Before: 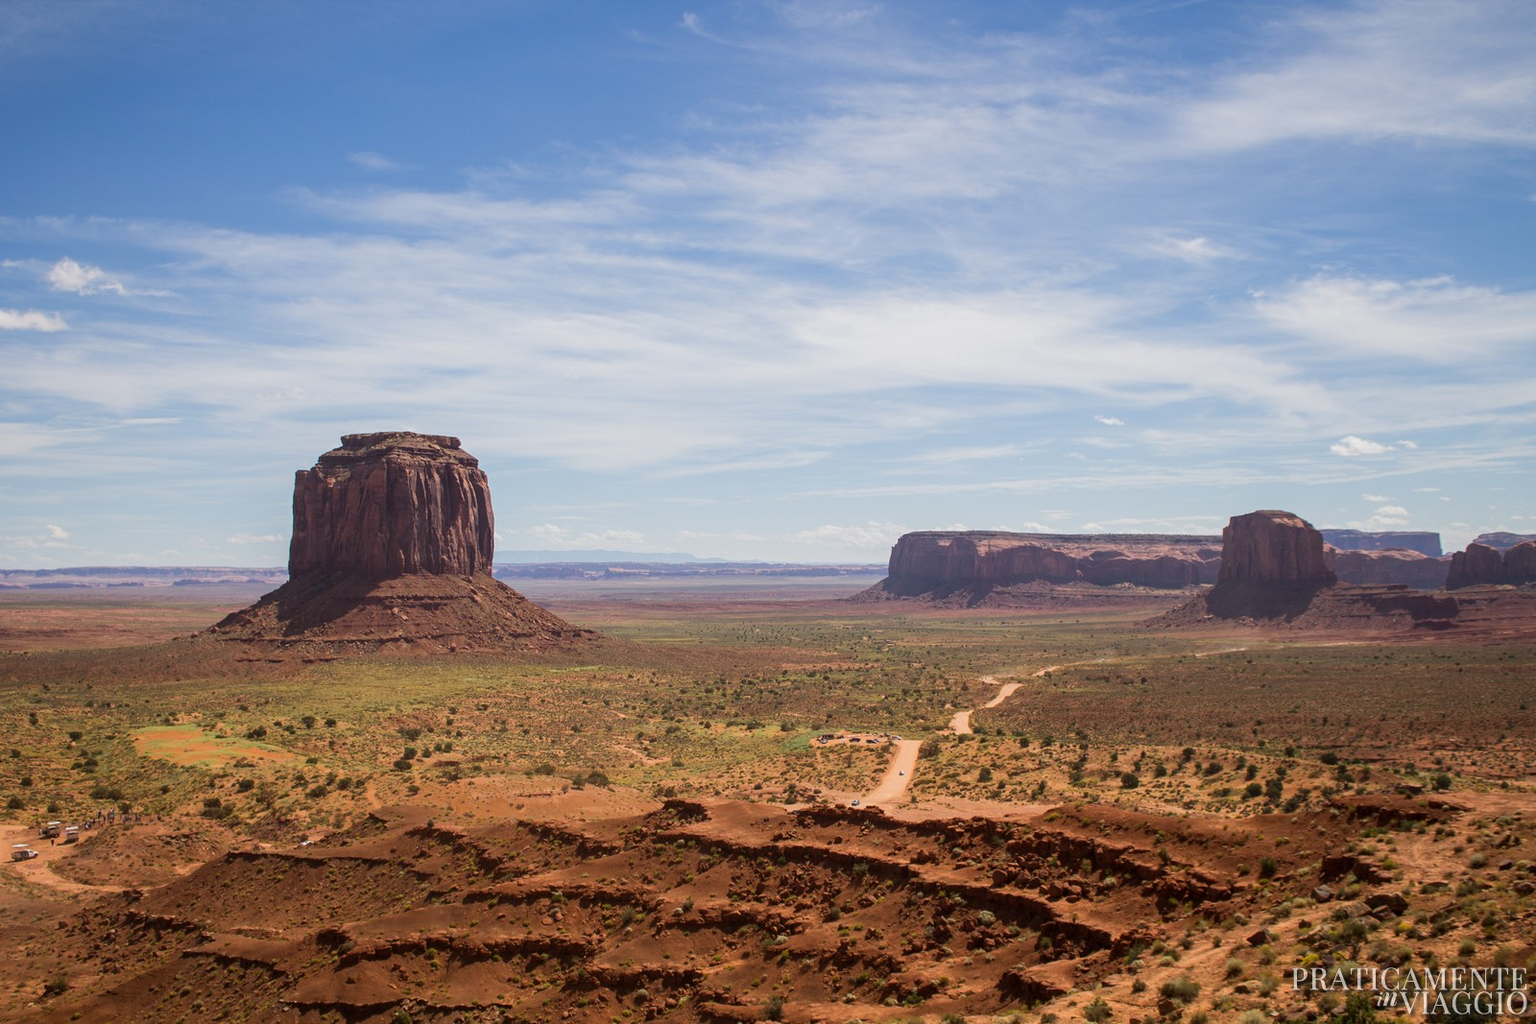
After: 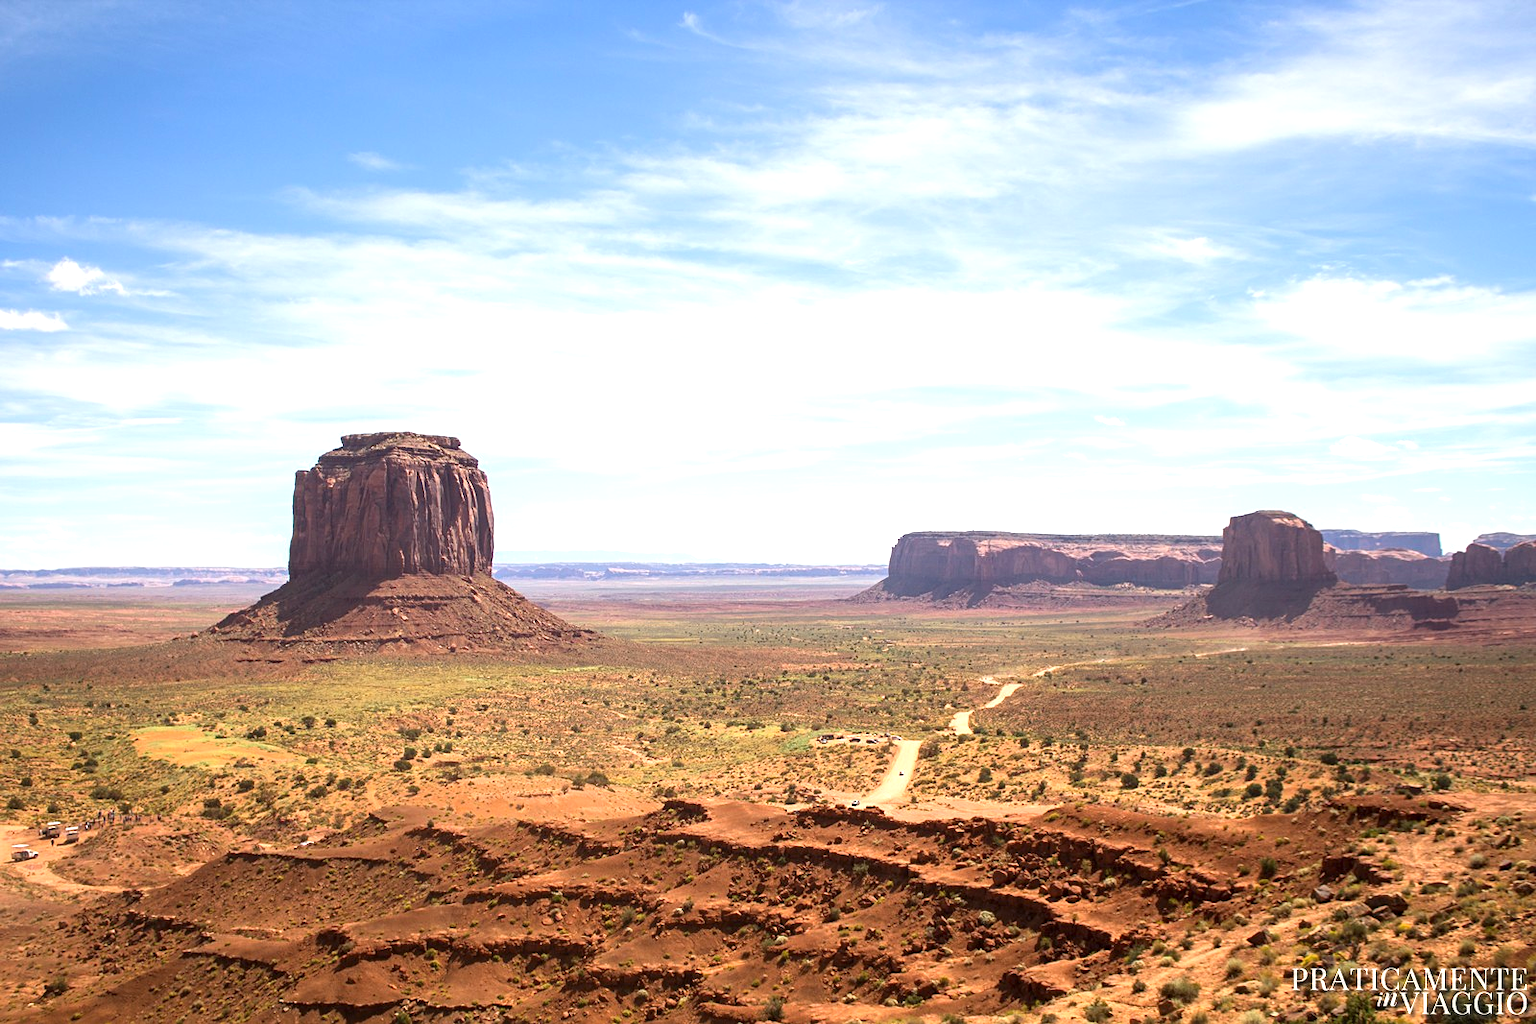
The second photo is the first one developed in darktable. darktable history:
sharpen: amount 0.2
exposure: exposure 1 EV, compensate highlight preservation false
